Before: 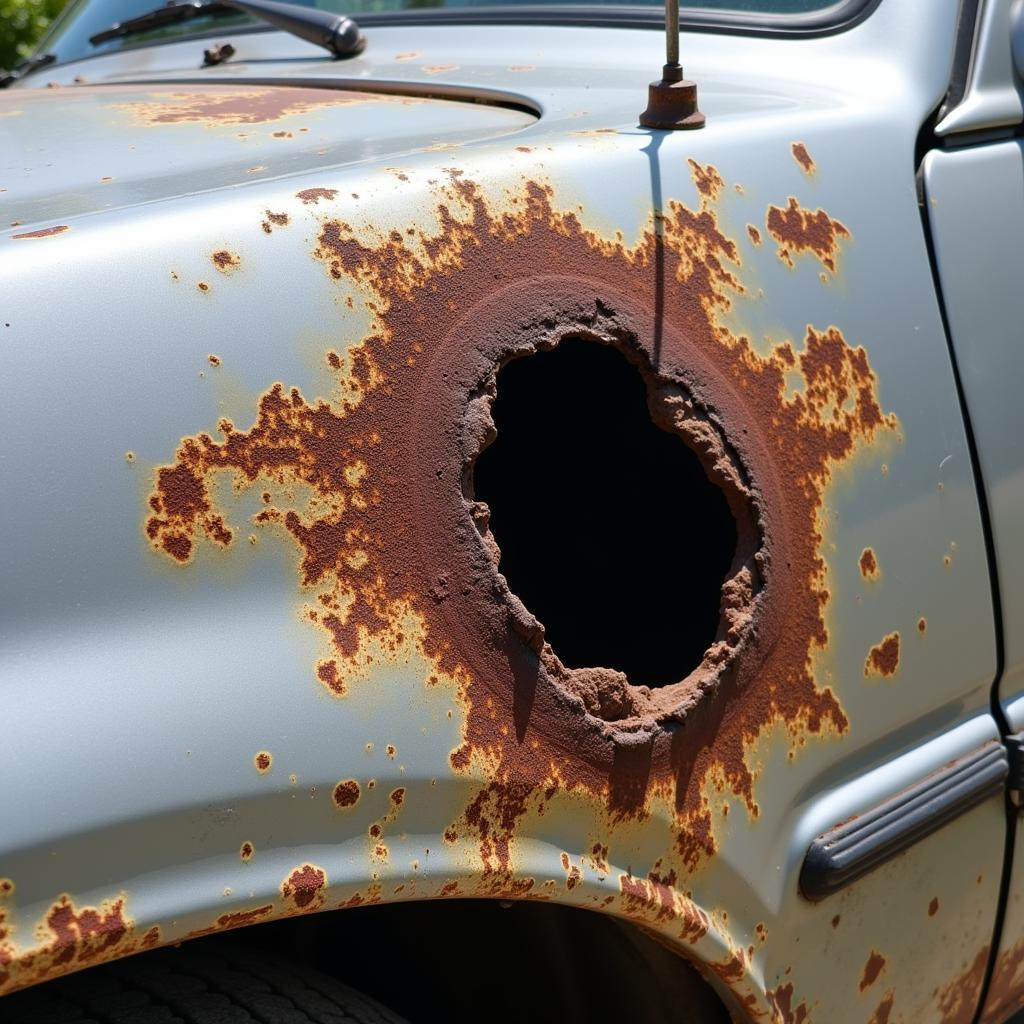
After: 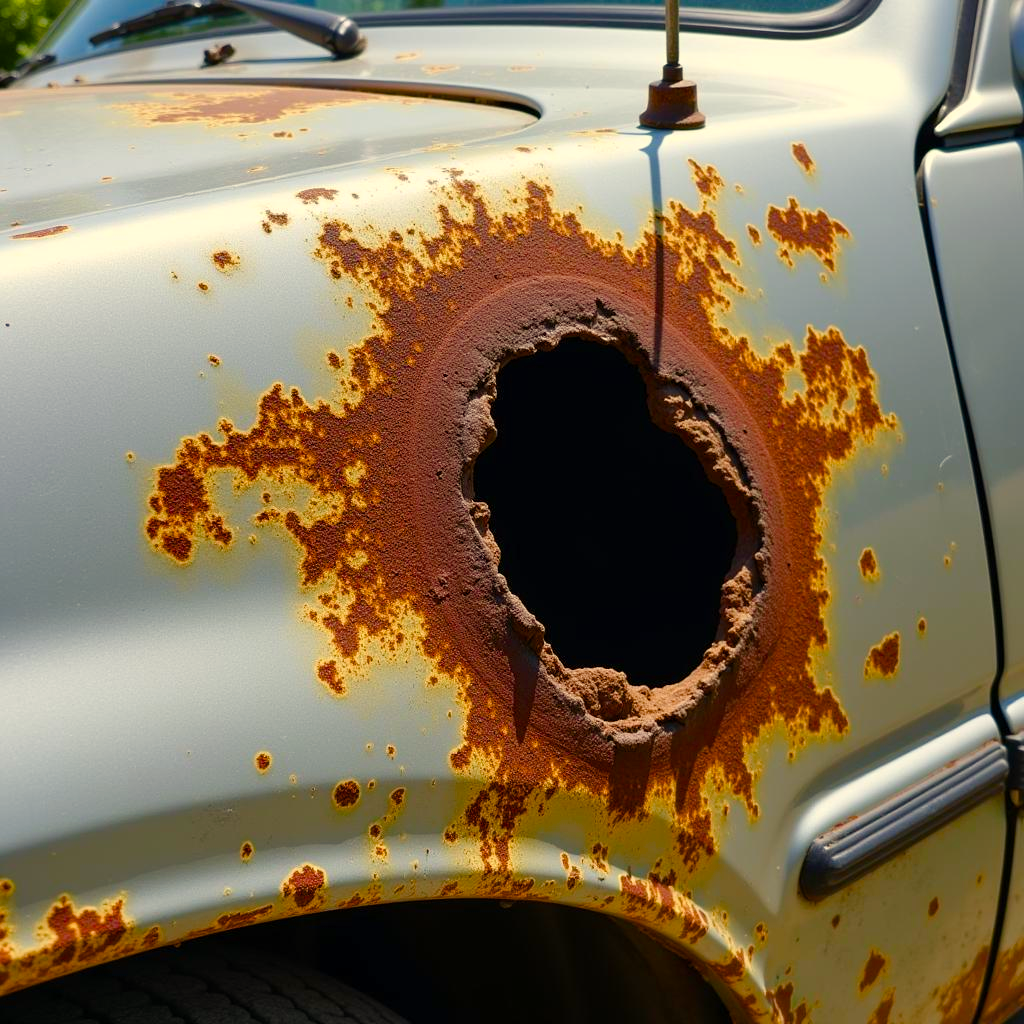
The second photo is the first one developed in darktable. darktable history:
color correction: highlights a* 1.4, highlights b* 18.31
color balance rgb: perceptual saturation grading › global saturation 0.718%, perceptual saturation grading › mid-tones 6.437%, perceptual saturation grading › shadows 71.857%, global vibrance 20%
